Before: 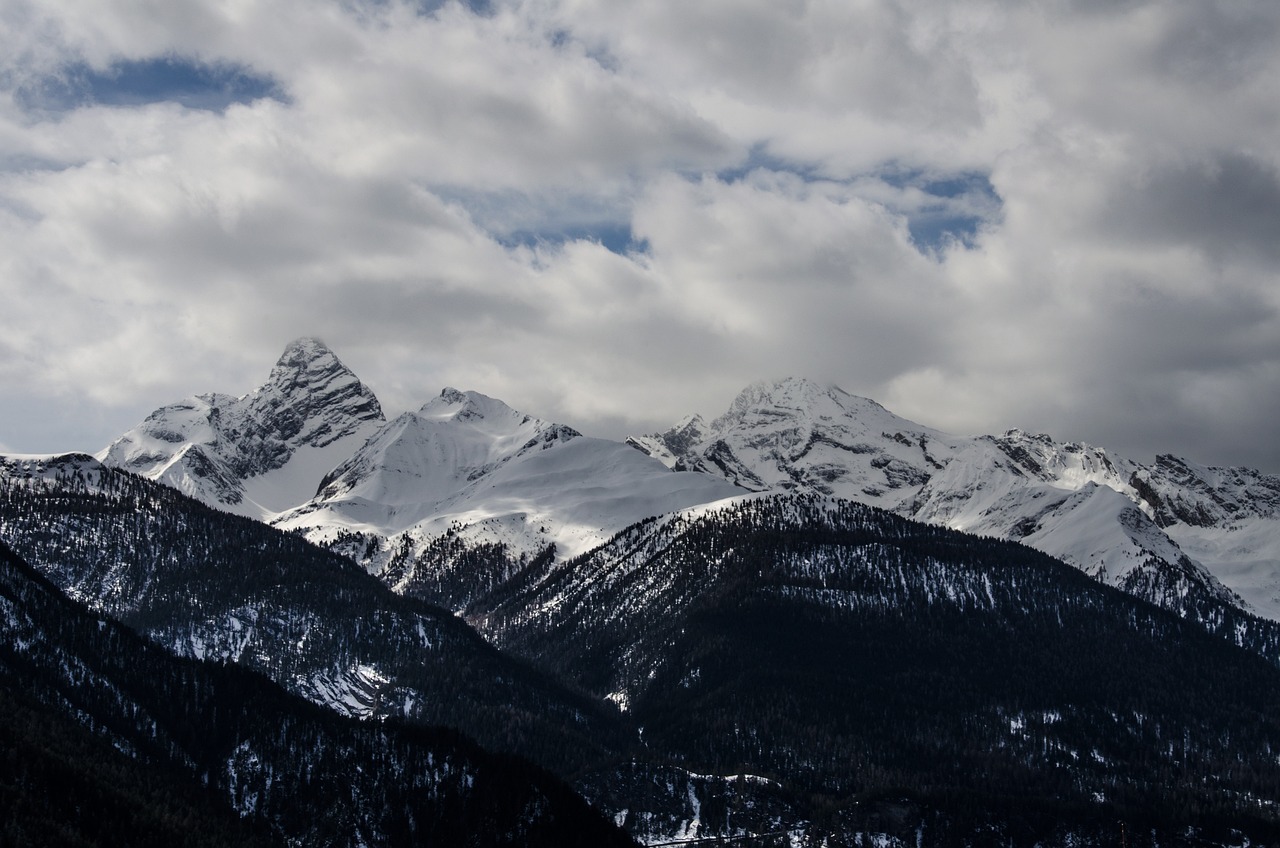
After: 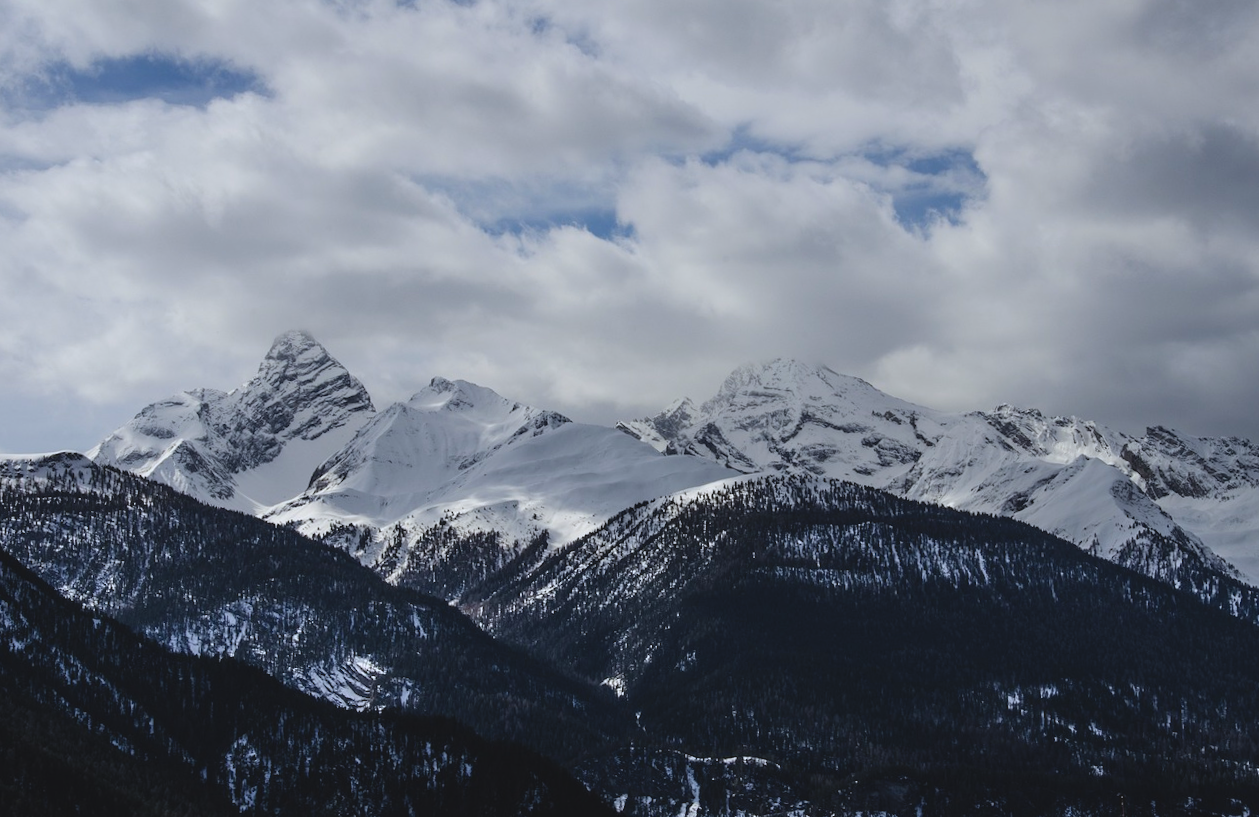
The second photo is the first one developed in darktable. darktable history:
contrast brightness saturation: contrast -0.1, brightness 0.05, saturation 0.08
white balance: red 0.967, blue 1.049
rotate and perspective: rotation -1.42°, crop left 0.016, crop right 0.984, crop top 0.035, crop bottom 0.965
